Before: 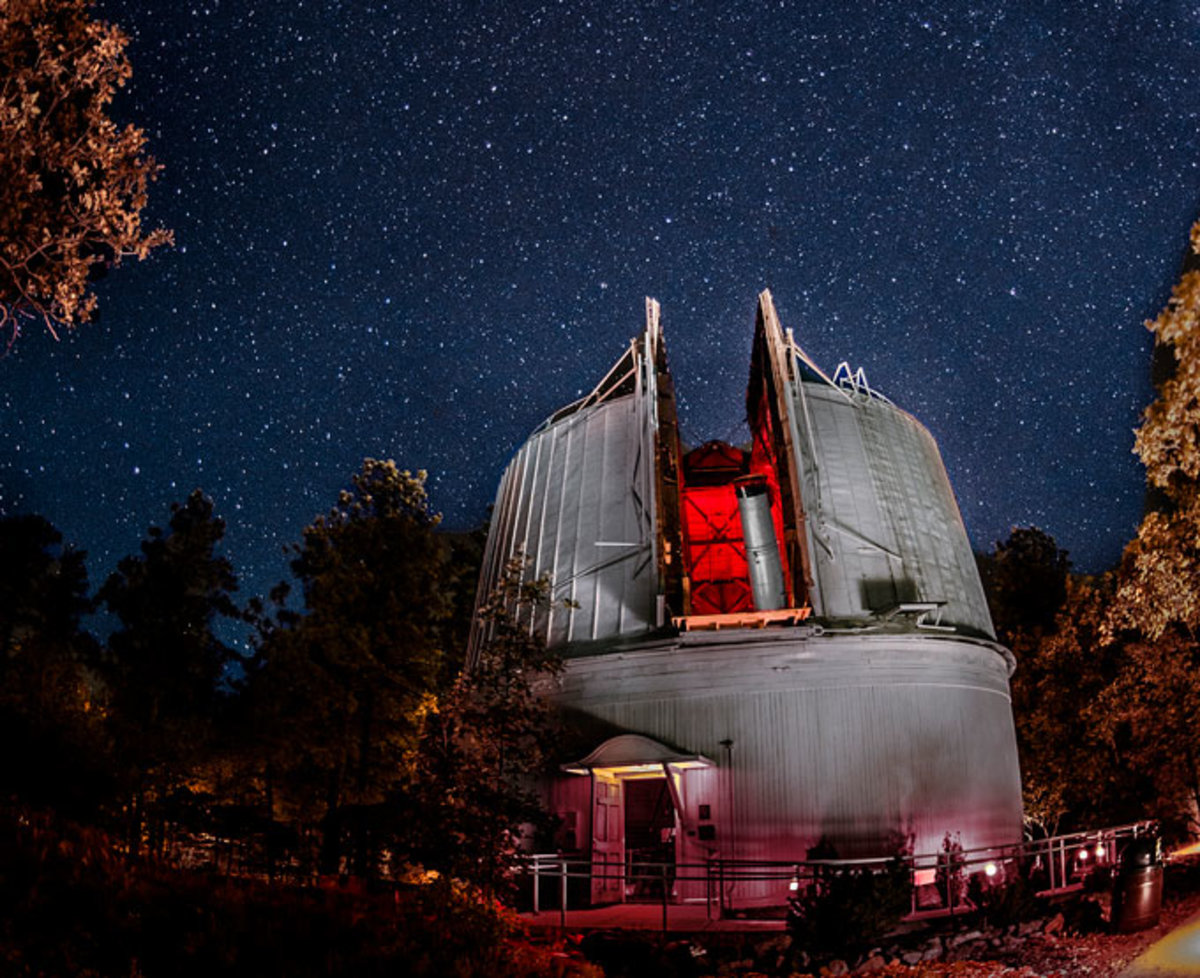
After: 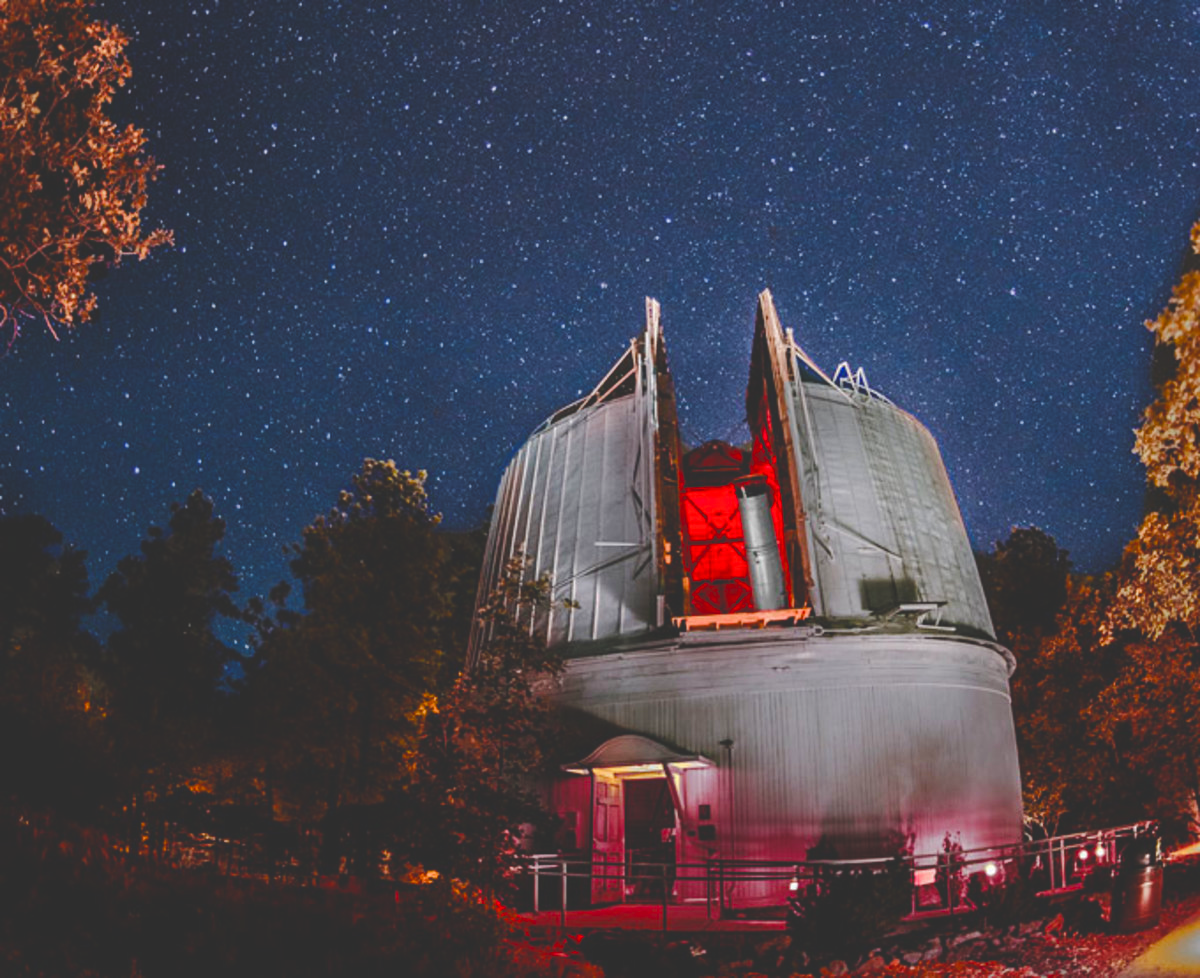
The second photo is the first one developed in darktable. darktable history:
color balance rgb: linear chroma grading › global chroma 15.378%, perceptual saturation grading › global saturation 20%, perceptual saturation grading › highlights -50.077%, perceptual saturation grading › shadows 30.257%, perceptual brilliance grading › mid-tones 9.962%, perceptual brilliance grading › shadows 15.723%
tone equalizer: edges refinement/feathering 500, mask exposure compensation -1.57 EV, preserve details no
exposure: black level correction -0.022, exposure -0.032 EV, compensate highlight preservation false
